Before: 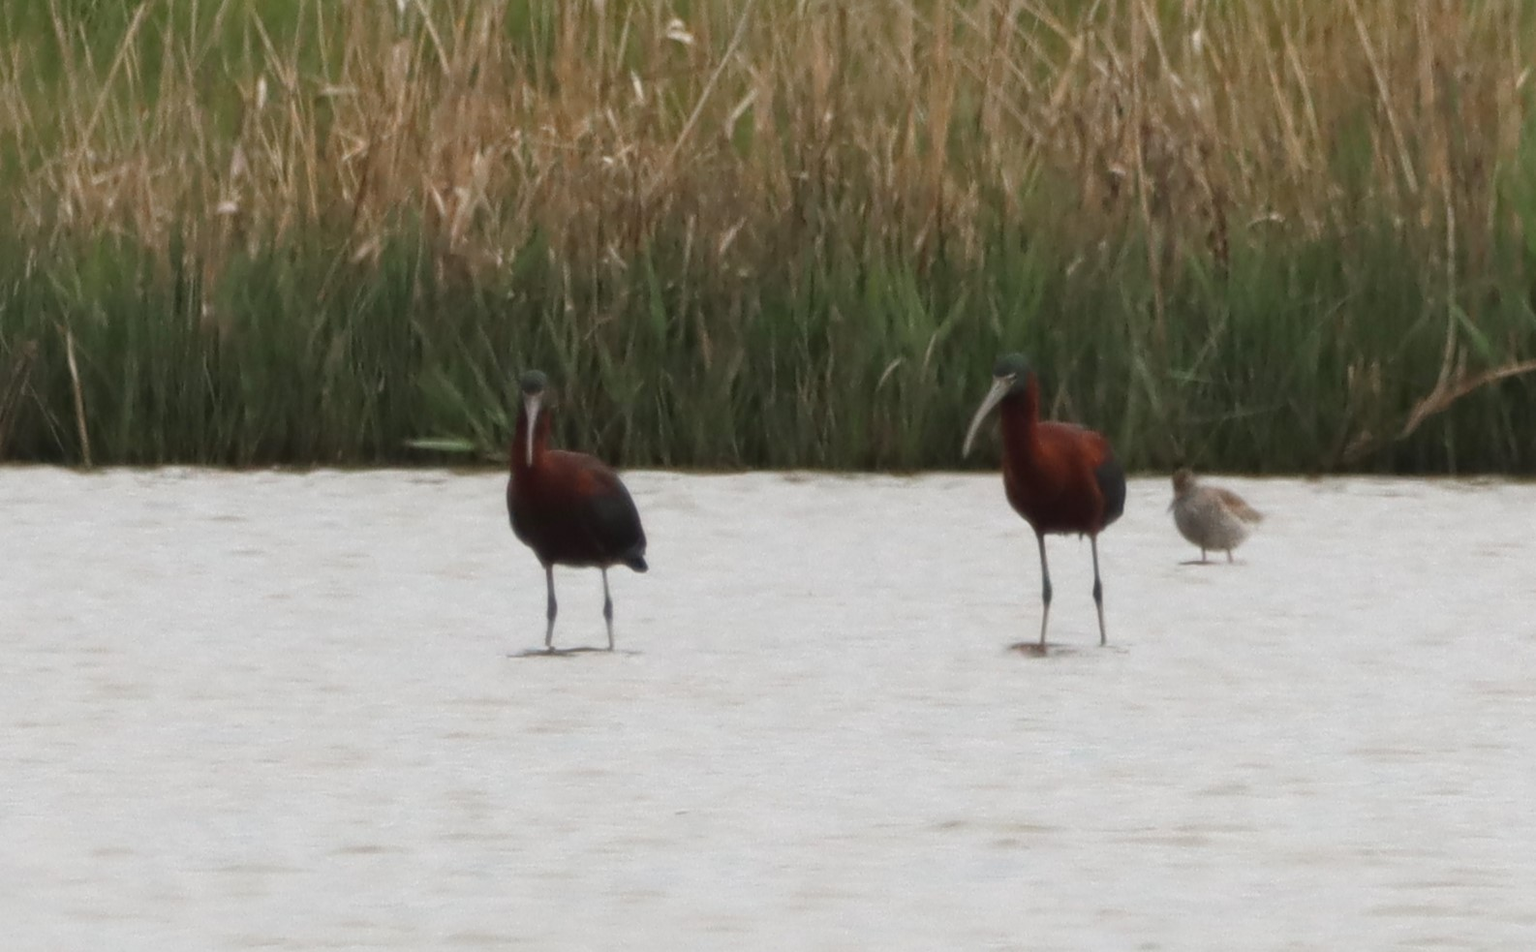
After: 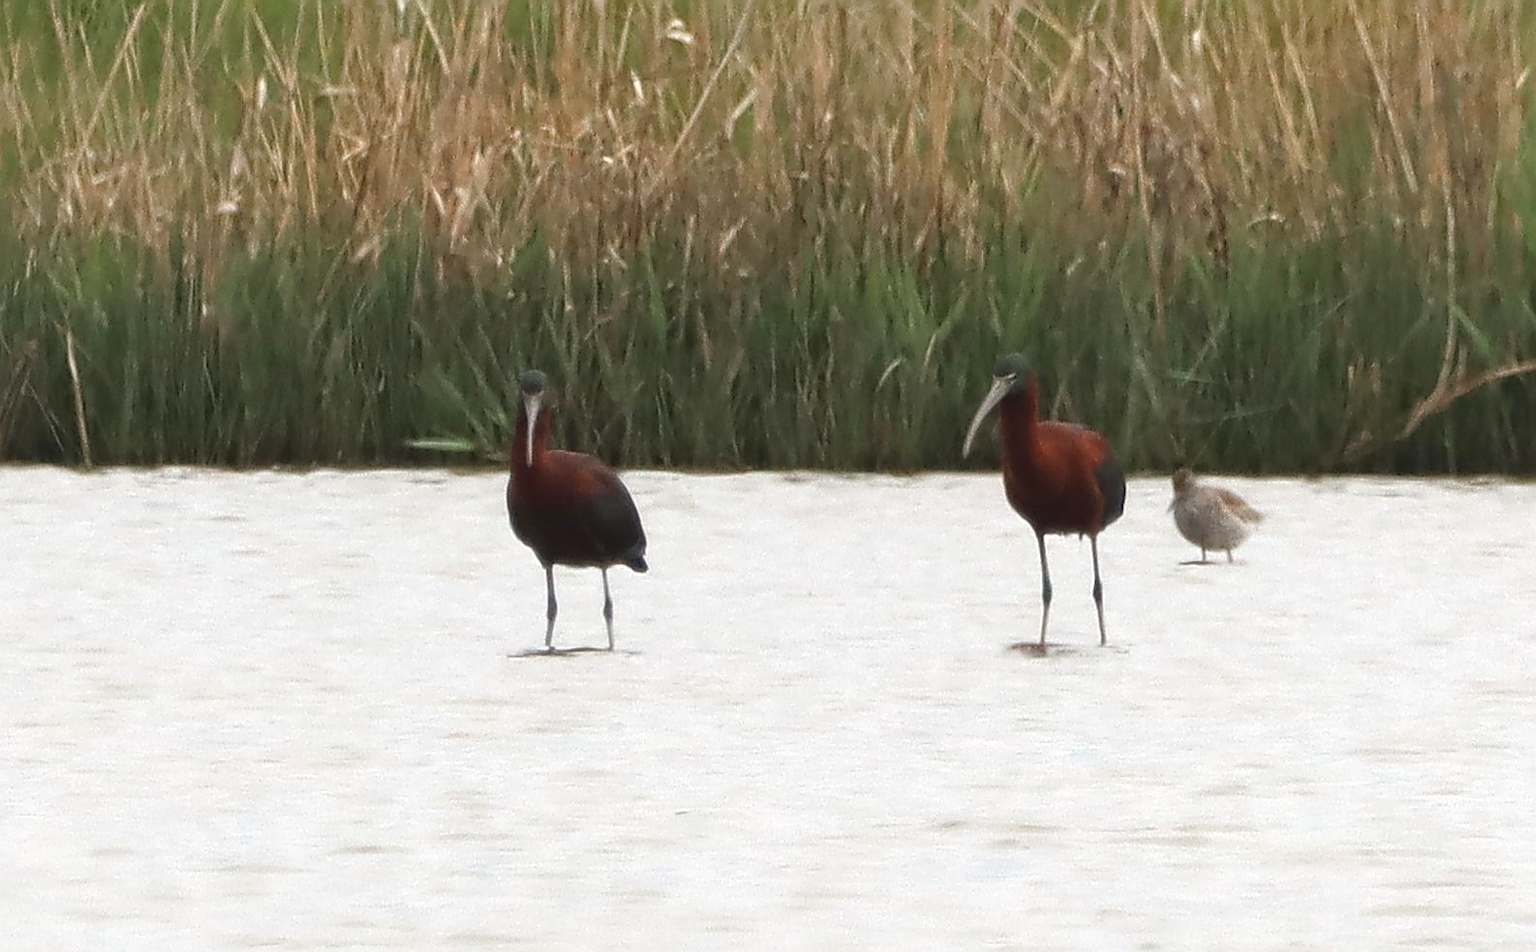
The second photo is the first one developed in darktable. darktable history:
exposure: black level correction 0, exposure 0.5 EV, compensate highlight preservation false
sharpen: radius 1.685, amount 1.294
